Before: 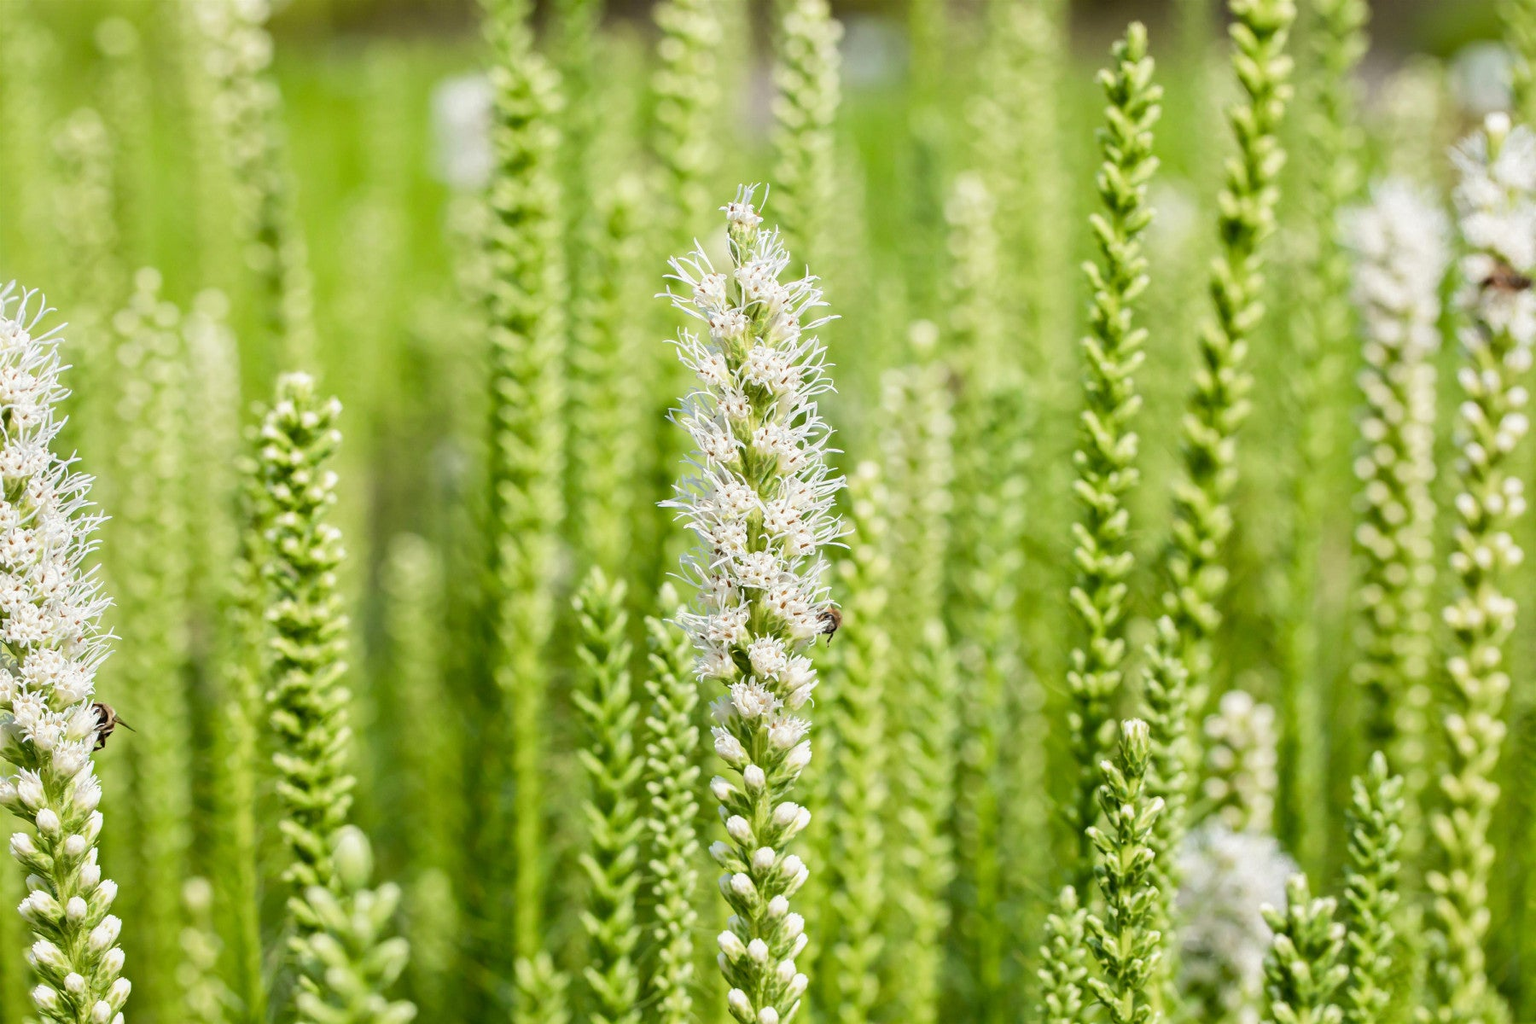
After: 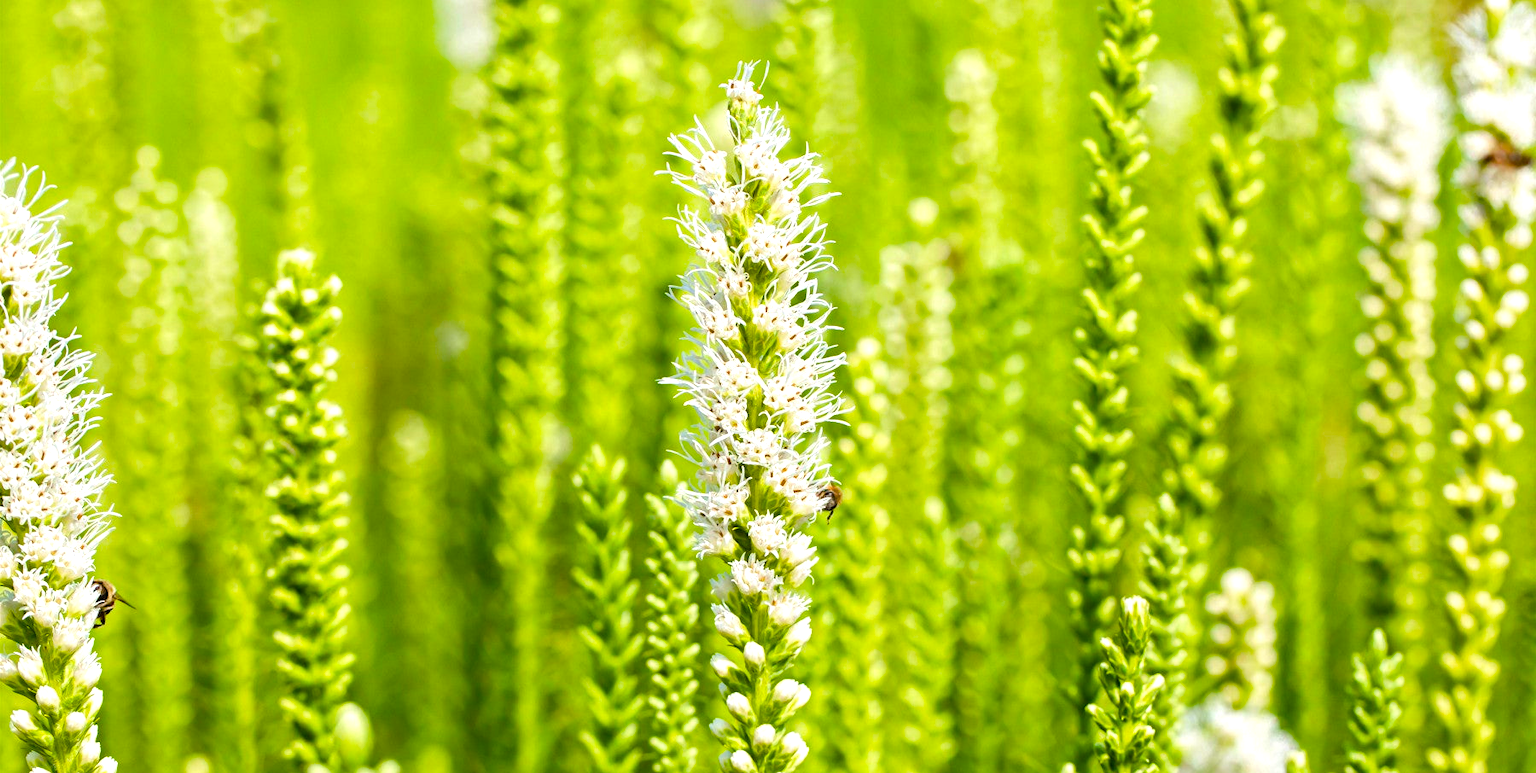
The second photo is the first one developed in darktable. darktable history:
color balance rgb: linear chroma grading › shadows 19.44%, linear chroma grading › highlights 4.174%, linear chroma grading › mid-tones 10.035%, perceptual saturation grading › global saturation 31.099%, perceptual brilliance grading › global brilliance 11.111%, global vibrance 20%
crop and rotate: top 12.082%, bottom 12.311%
